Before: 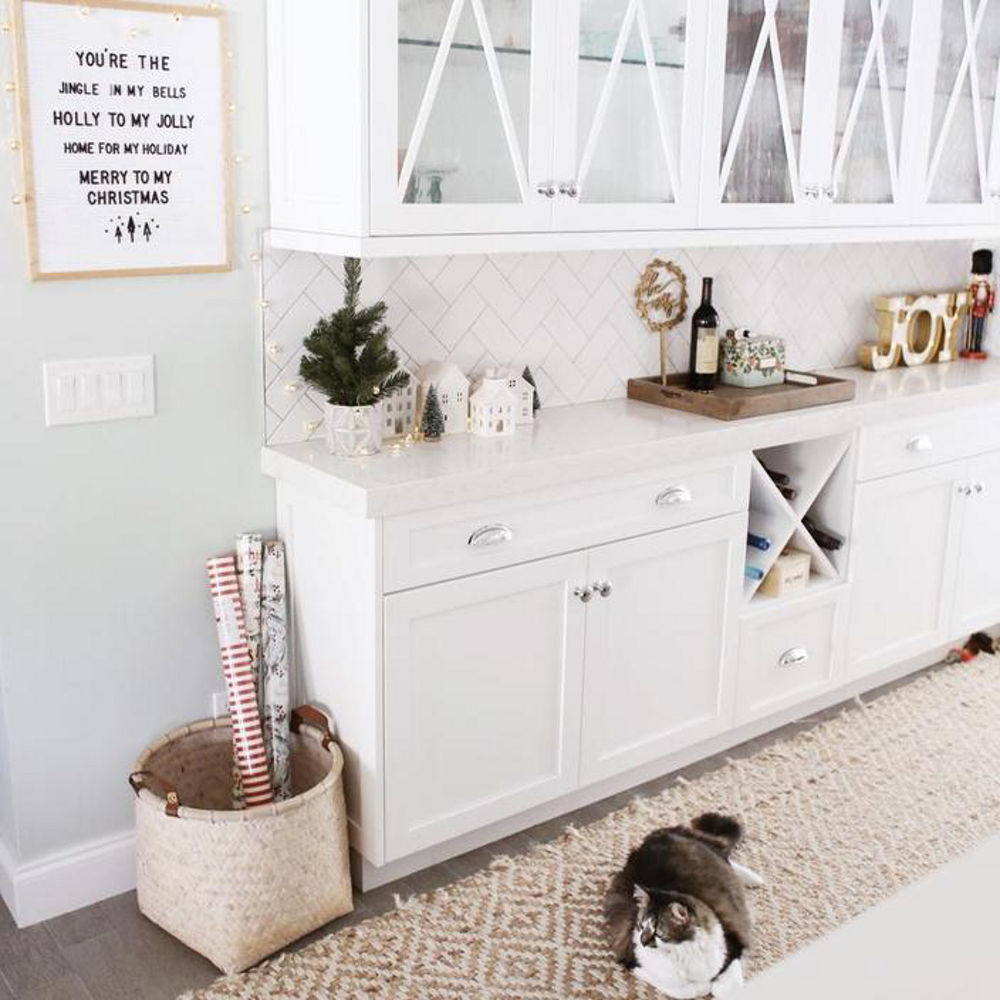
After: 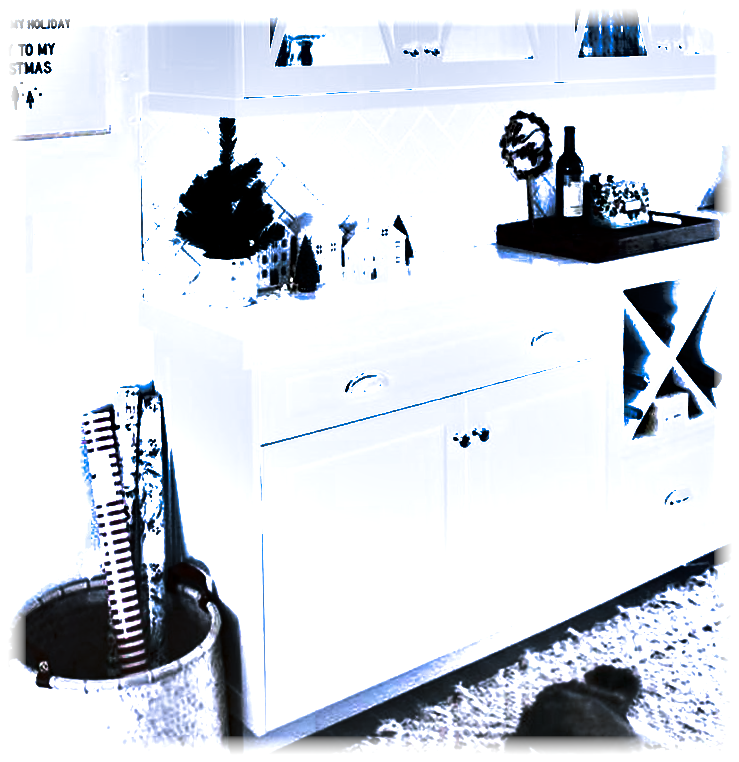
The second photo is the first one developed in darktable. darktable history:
white balance: red 0.871, blue 1.249
crop and rotate: left 10.071%, top 10.071%, right 10.02%, bottom 10.02%
vignetting: fall-off start 93%, fall-off radius 5%, brightness 1, saturation -0.49, automatic ratio true, width/height ratio 1.332, shape 0.04, unbound false
exposure: black level correction 0, exposure 0.9 EV, compensate highlight preservation false
rotate and perspective: rotation -1.68°, lens shift (vertical) -0.146, crop left 0.049, crop right 0.912, crop top 0.032, crop bottom 0.96
split-toning: shadows › hue 201.6°, shadows › saturation 0.16, highlights › hue 50.4°, highlights › saturation 0.2, balance -49.9
shadows and highlights: shadows 24.5, highlights -78.15, soften with gaussian
